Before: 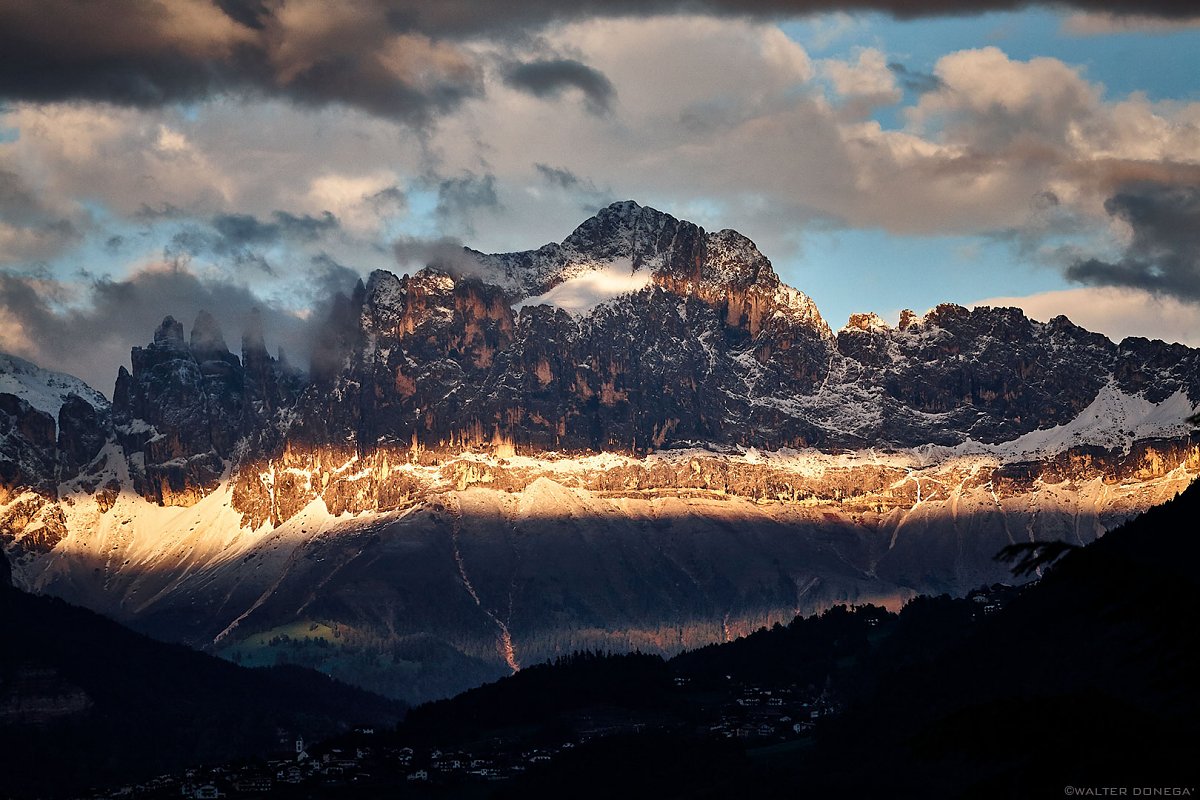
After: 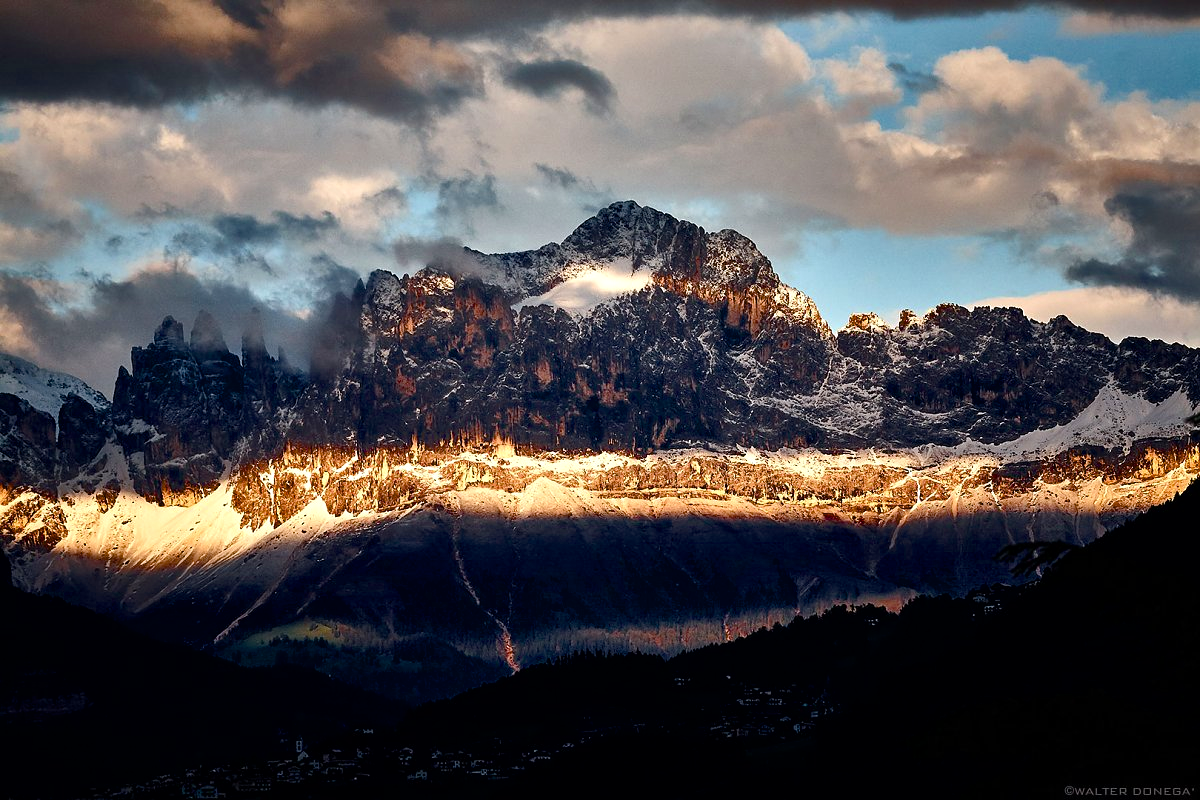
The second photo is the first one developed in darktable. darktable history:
color balance rgb: shadows lift › hue 87.67°, perceptual saturation grading › global saturation 20%, perceptual saturation grading › highlights -24.726%, perceptual saturation grading › shadows 24.212%, perceptual brilliance grading › highlights 13.425%, perceptual brilliance grading › mid-tones 7.7%, perceptual brilliance grading › shadows -16.875%, saturation formula JzAzBz (2021)
